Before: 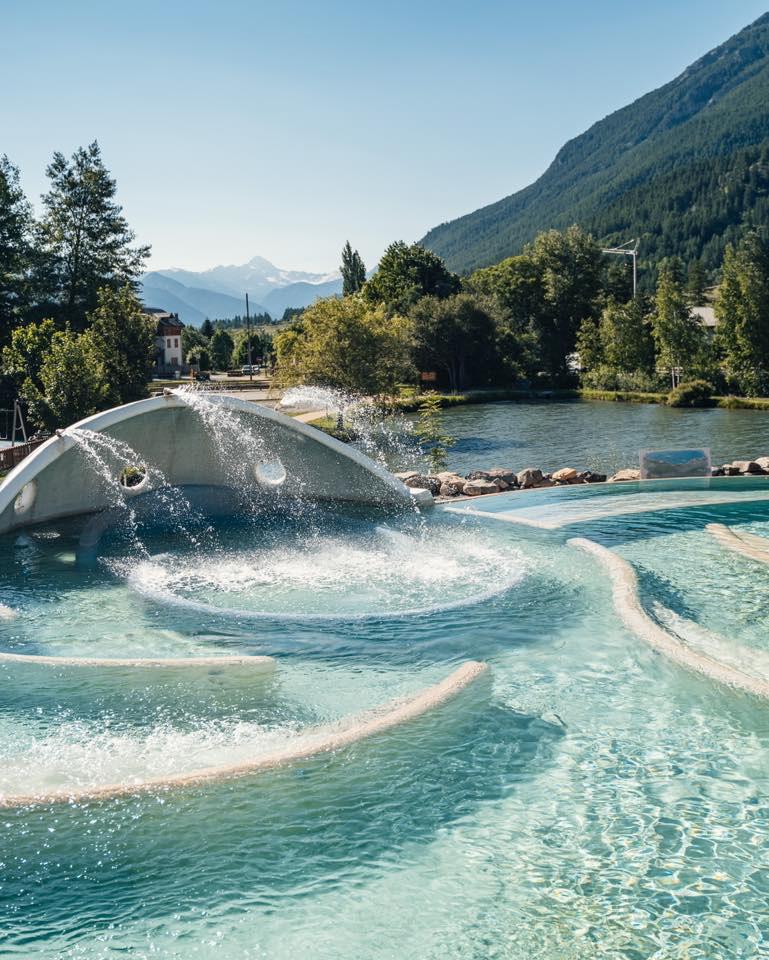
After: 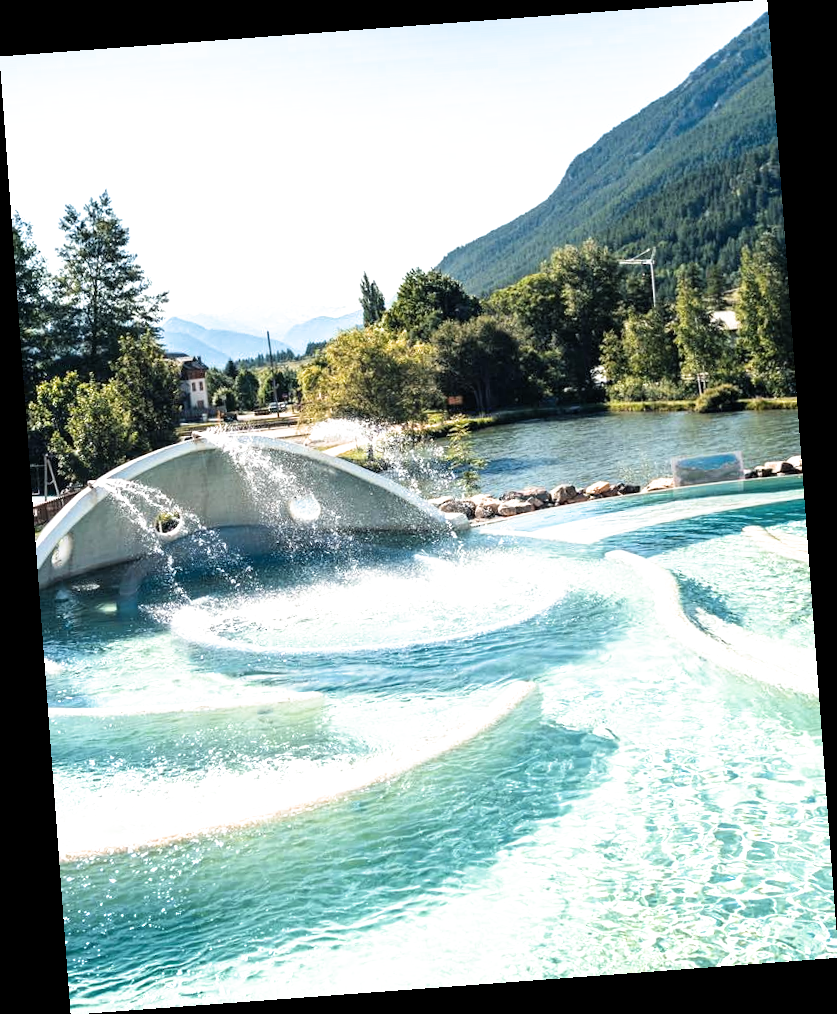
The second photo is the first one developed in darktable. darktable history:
exposure: black level correction 0, exposure 1 EV, compensate highlight preservation false
filmic rgb: black relative exposure -12.8 EV, white relative exposure 2.8 EV, threshold 3 EV, target black luminance 0%, hardness 8.54, latitude 70.41%, contrast 1.133, shadows ↔ highlights balance -0.395%, color science v4 (2020), enable highlight reconstruction true
rotate and perspective: rotation -4.25°, automatic cropping off
